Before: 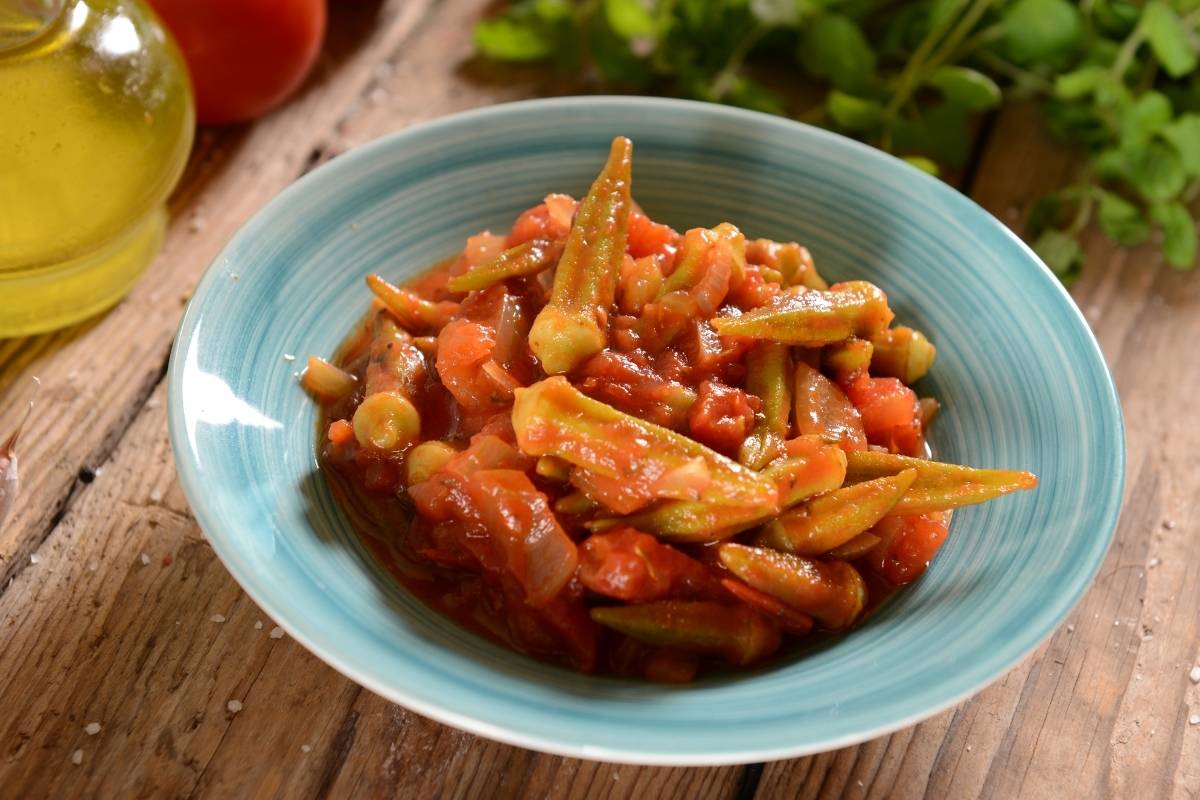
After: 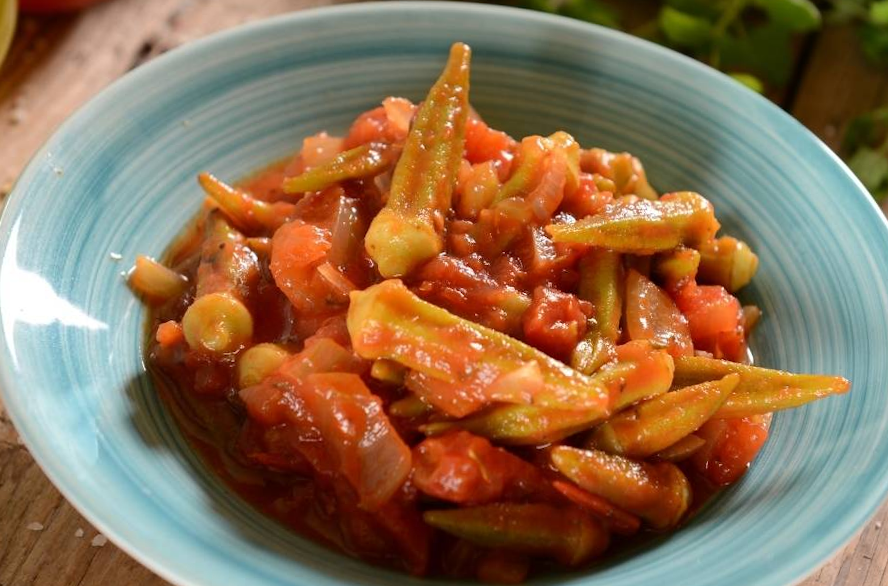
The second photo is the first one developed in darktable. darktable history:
rotate and perspective: rotation 0.679°, lens shift (horizontal) 0.136, crop left 0.009, crop right 0.991, crop top 0.078, crop bottom 0.95
crop: left 16.768%, top 8.653%, right 8.362%, bottom 12.485%
